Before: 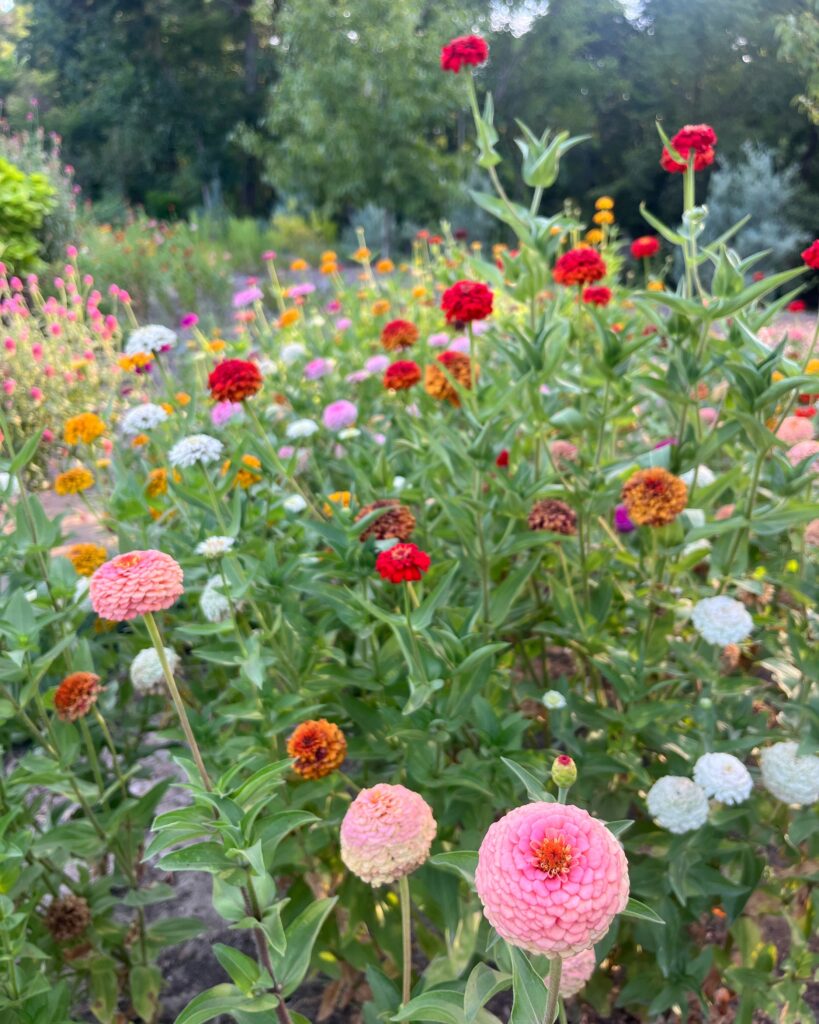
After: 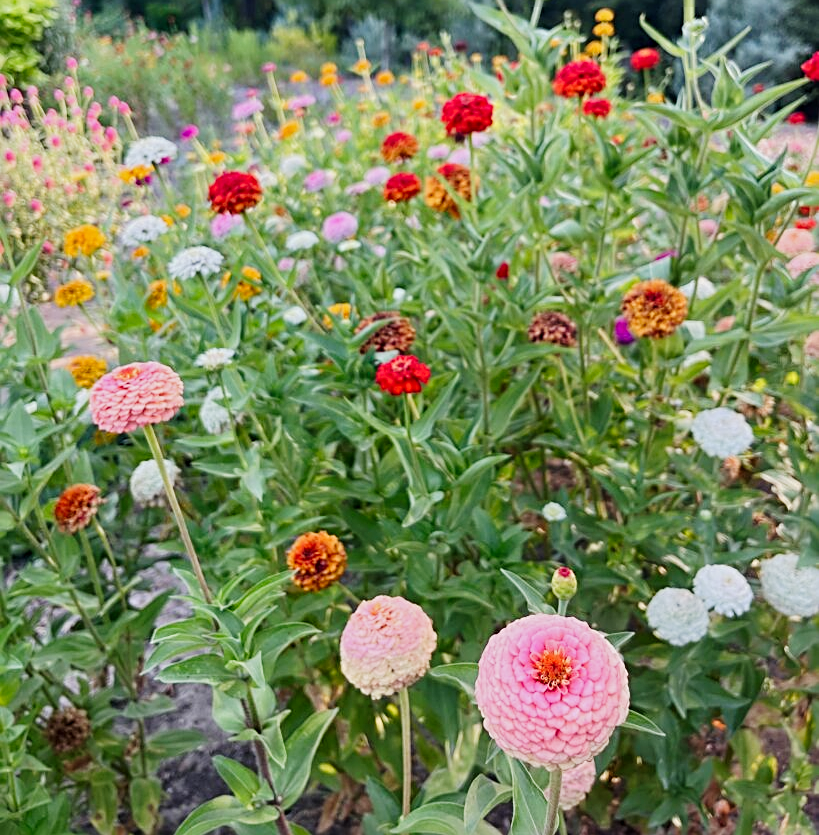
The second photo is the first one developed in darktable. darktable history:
tone curve: curves: ch0 [(0, 0) (0.091, 0.066) (0.184, 0.16) (0.491, 0.519) (0.748, 0.765) (1, 0.919)]; ch1 [(0, 0) (0.179, 0.173) (0.322, 0.32) (0.424, 0.424) (0.502, 0.504) (0.56, 0.575) (0.631, 0.675) (0.777, 0.806) (1, 1)]; ch2 [(0, 0) (0.434, 0.447) (0.485, 0.495) (0.524, 0.563) (0.676, 0.691) (1, 1)], preserve colors none
sharpen: radius 2.577, amount 0.681
crop and rotate: top 18.368%
exposure: compensate highlight preservation false
